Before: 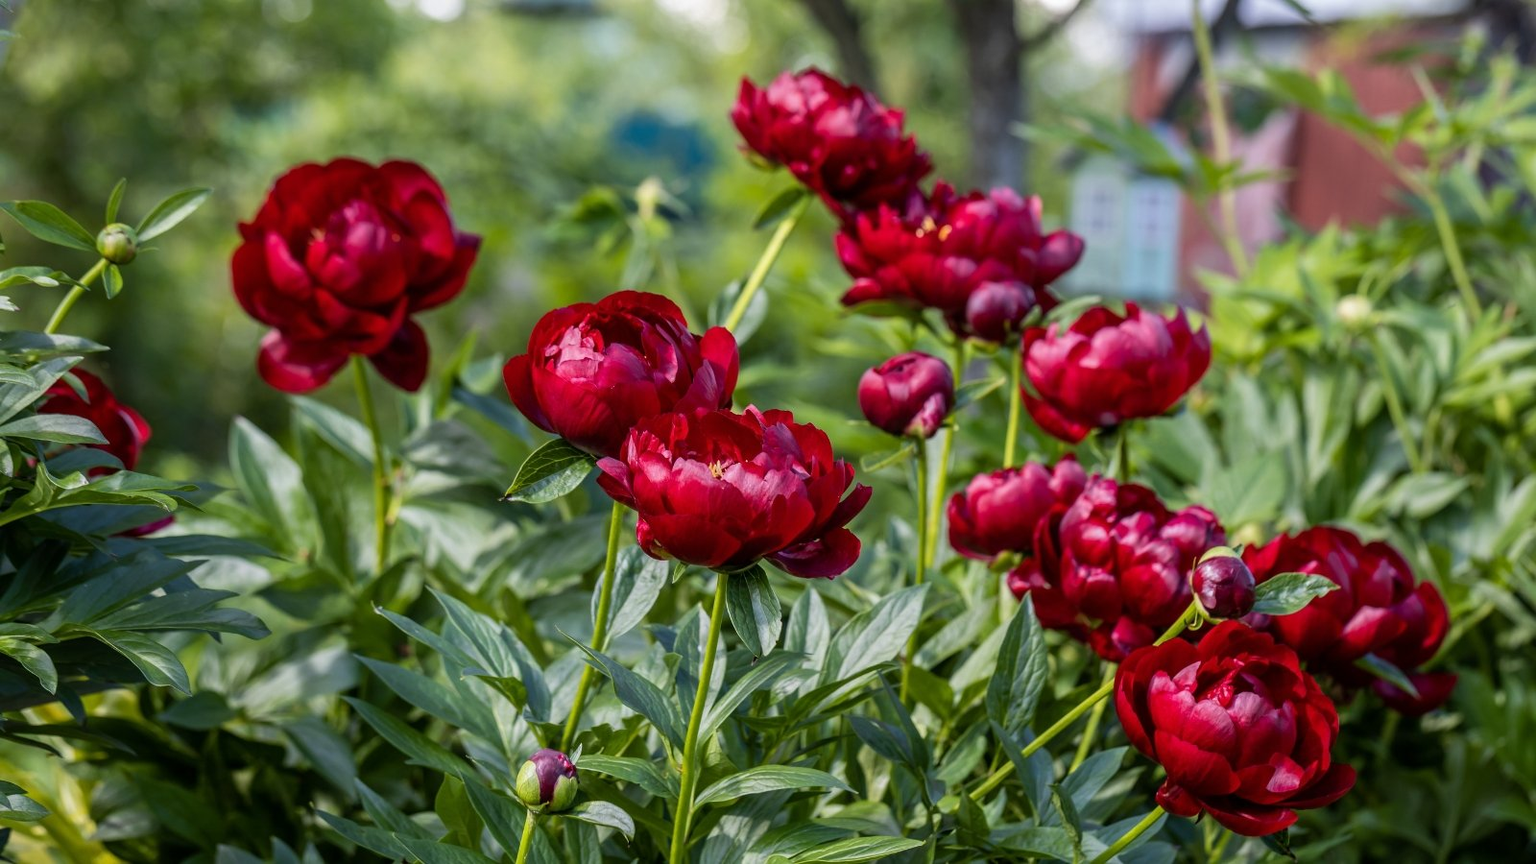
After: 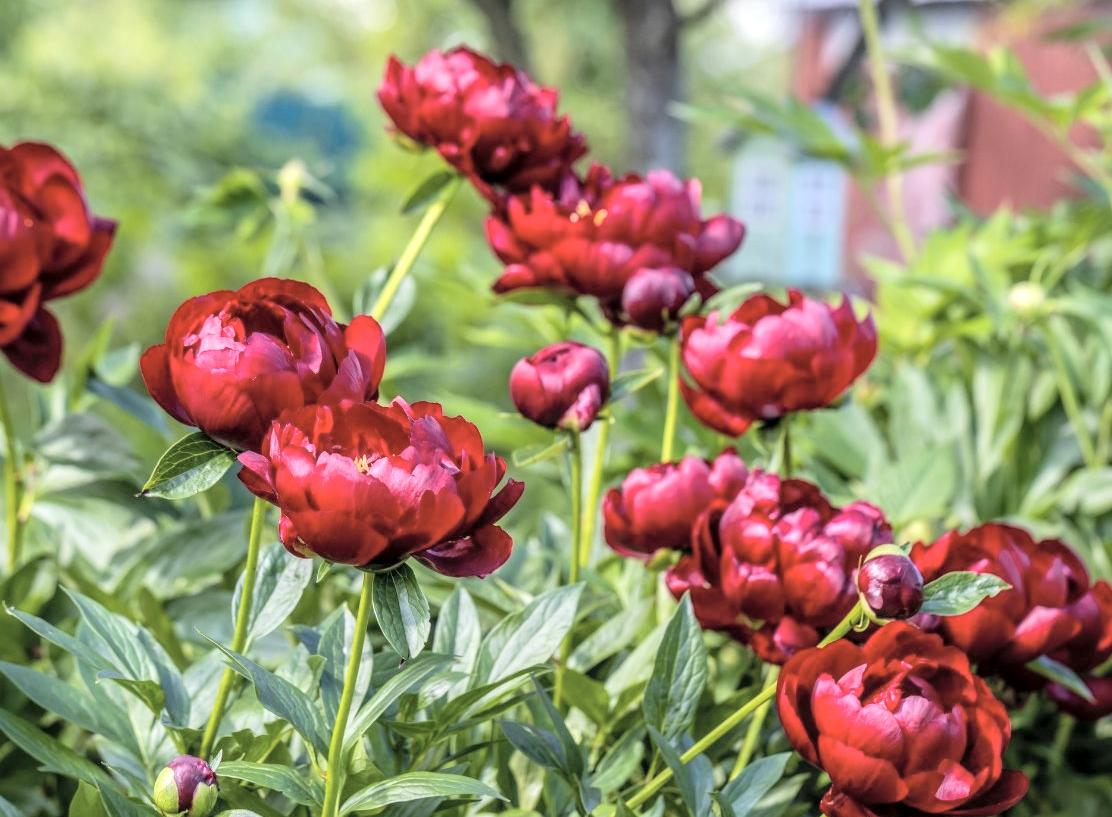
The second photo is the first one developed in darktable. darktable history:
crop and rotate: left 24.034%, top 2.838%, right 6.406%, bottom 6.299%
local contrast: on, module defaults
global tonemap: drago (0.7, 100)
